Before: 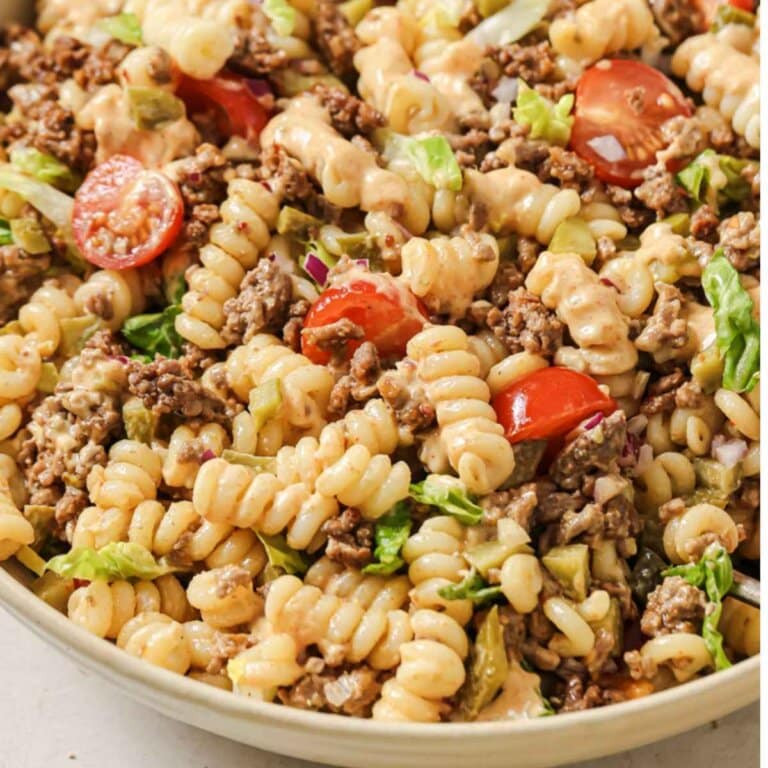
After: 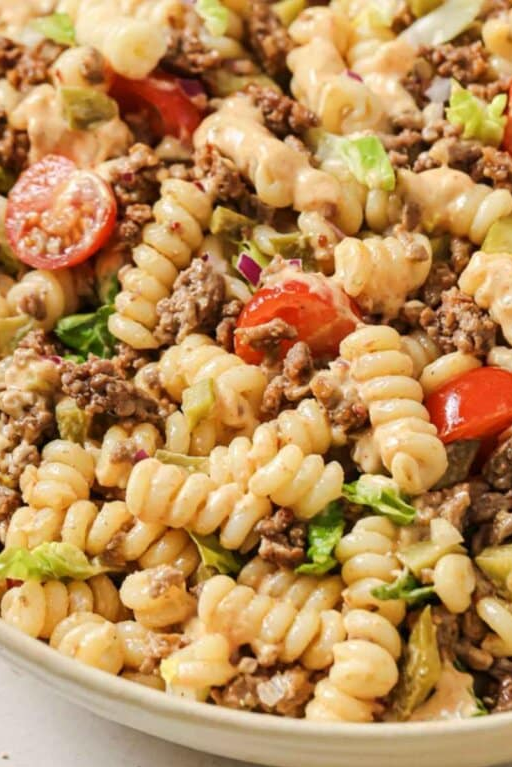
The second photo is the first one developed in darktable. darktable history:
crop and rotate: left 8.783%, right 24.492%
